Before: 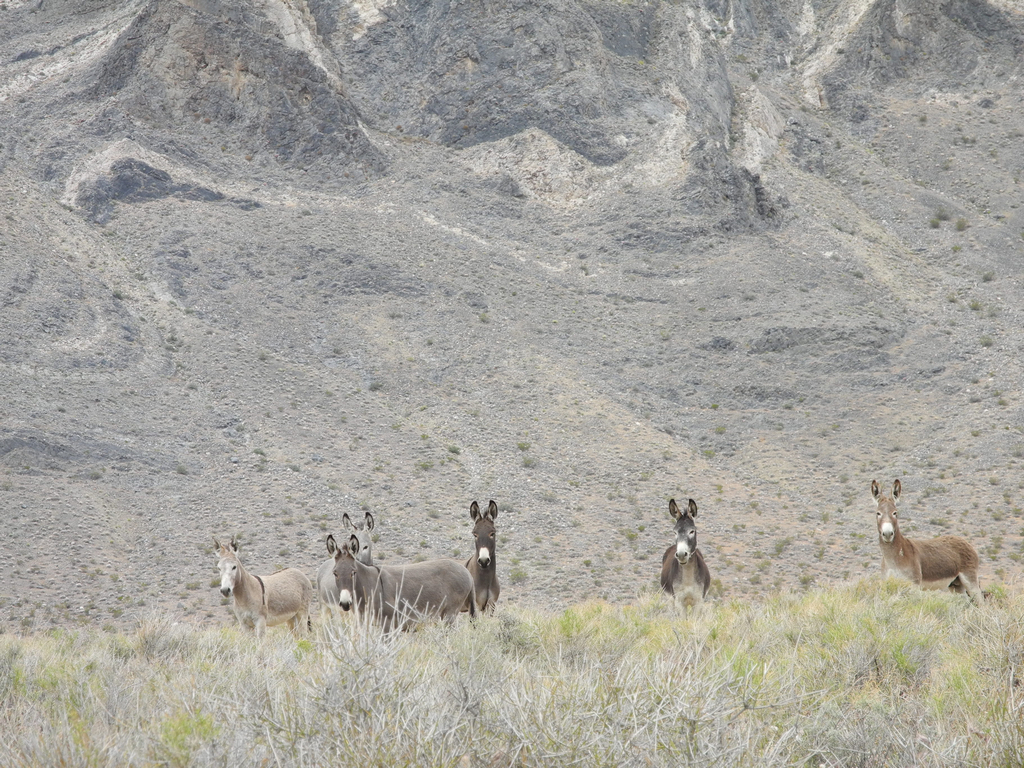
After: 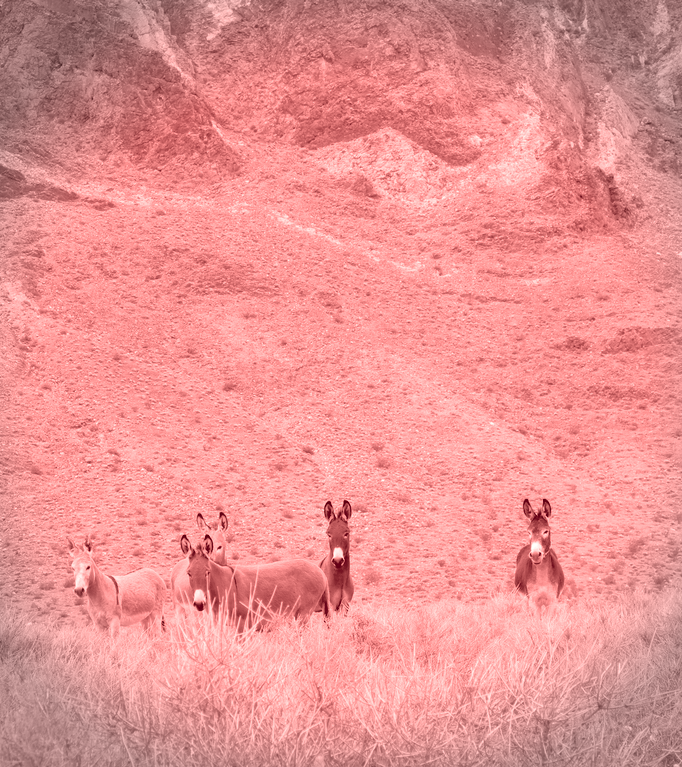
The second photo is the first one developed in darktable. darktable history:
crop and rotate: left 14.292%, right 19.041%
colorize: saturation 60%, source mix 100%
vignetting: fall-off radius 31.48%, brightness -0.472
tone curve: curves: ch0 [(0, 0) (0.105, 0.044) (0.195, 0.128) (0.283, 0.283) (0.384, 0.404) (0.485, 0.531) (0.635, 0.7) (0.832, 0.858) (1, 0.977)]; ch1 [(0, 0) (0.161, 0.092) (0.35, 0.33) (0.379, 0.401) (0.448, 0.478) (0.498, 0.503) (0.531, 0.537) (0.586, 0.563) (0.687, 0.648) (1, 1)]; ch2 [(0, 0) (0.359, 0.372) (0.437, 0.437) (0.483, 0.484) (0.53, 0.515) (0.556, 0.553) (0.635, 0.589) (1, 1)], color space Lab, independent channels, preserve colors none
base curve: curves: ch0 [(0, 0) (0.595, 0.418) (1, 1)], preserve colors none
shadows and highlights: shadows 37.27, highlights -28.18, soften with gaussian
